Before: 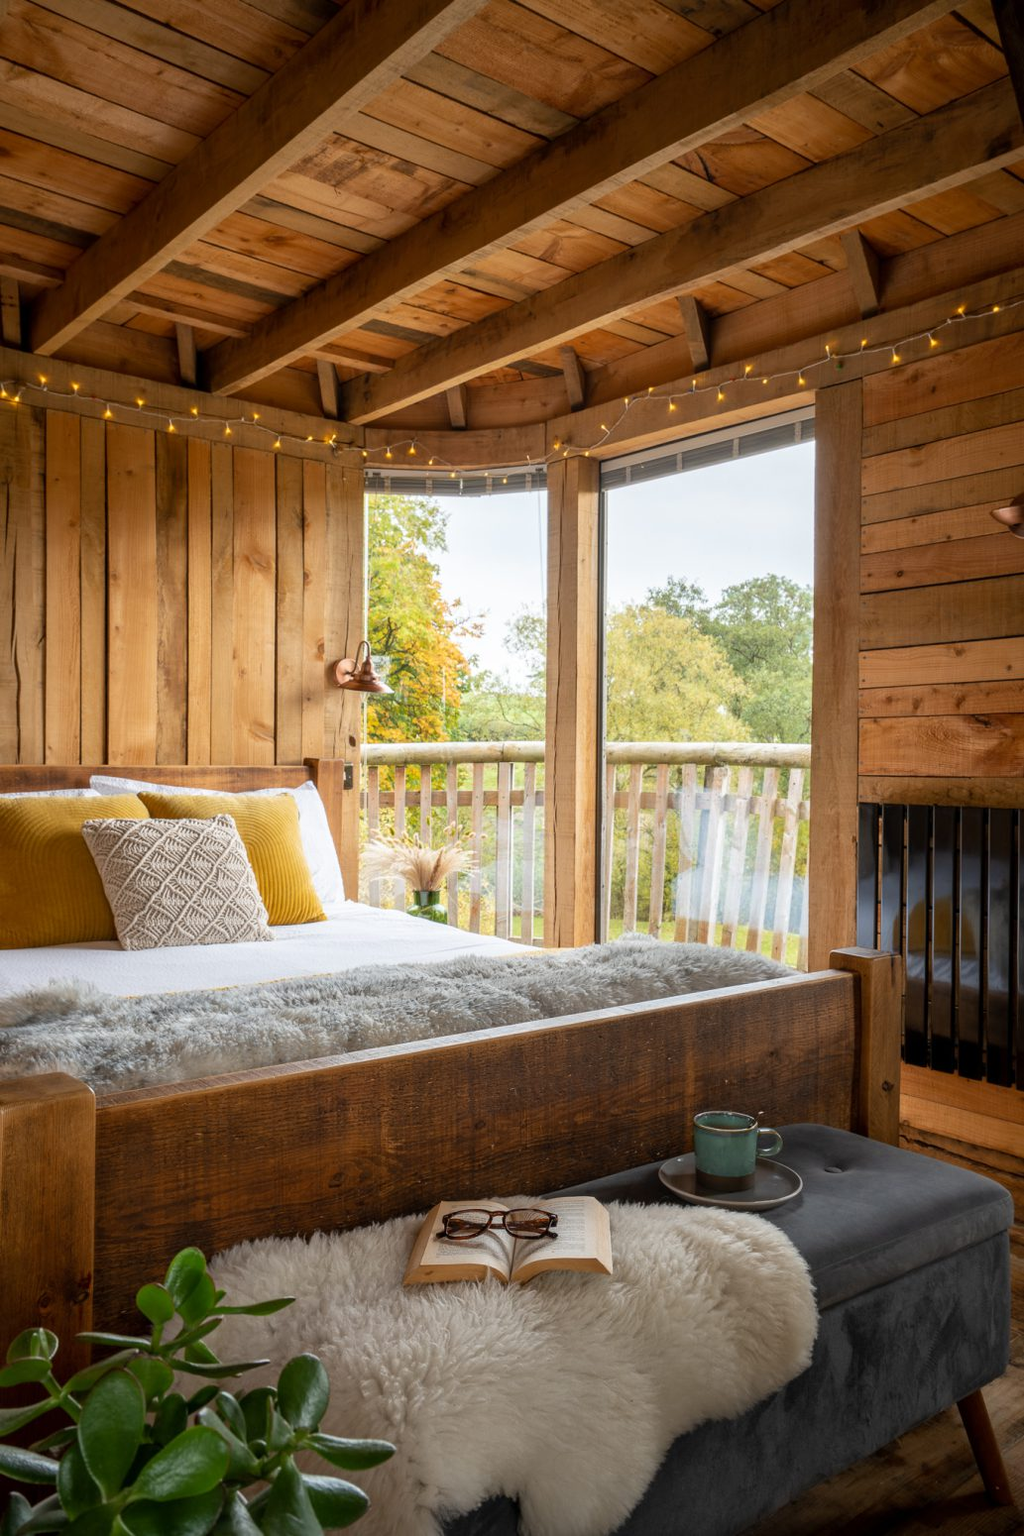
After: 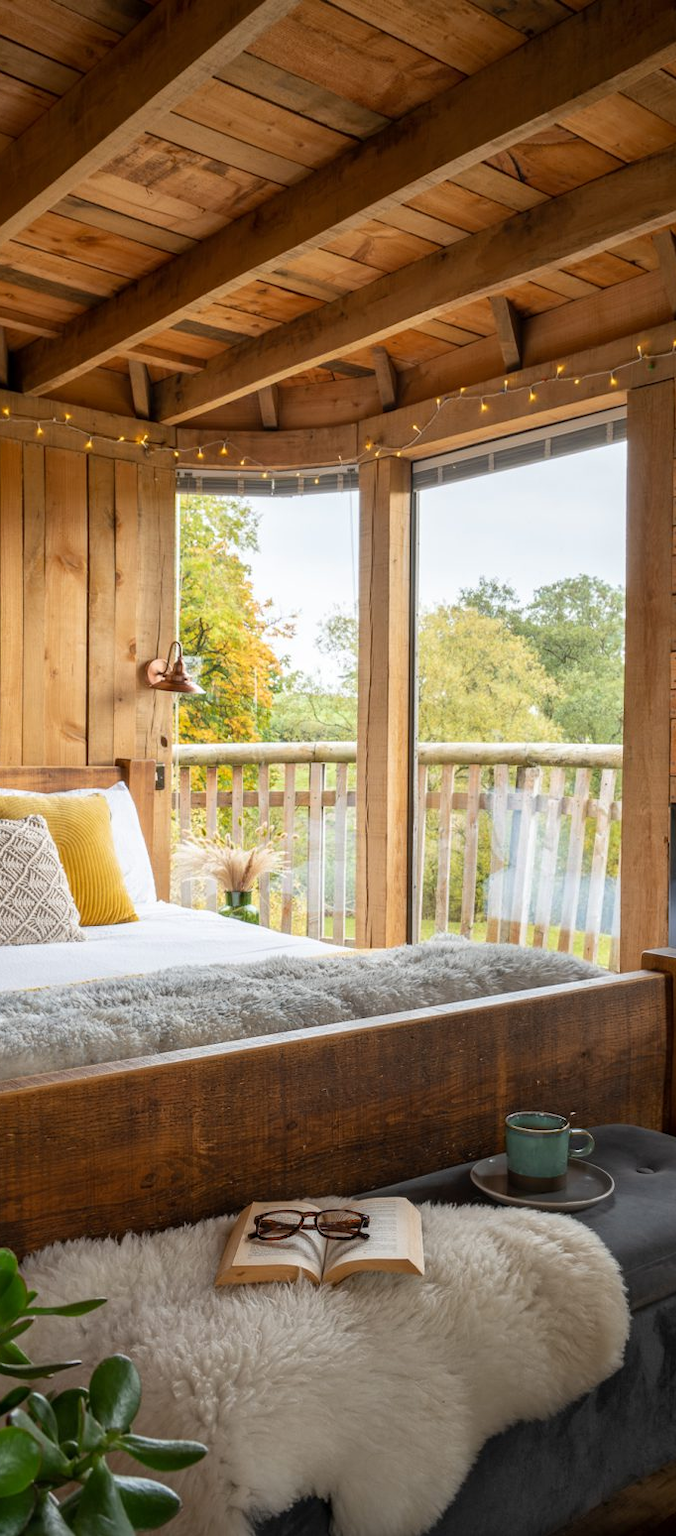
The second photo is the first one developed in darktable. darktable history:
crop and rotate: left 18.442%, right 15.508%
tone equalizer: on, module defaults
